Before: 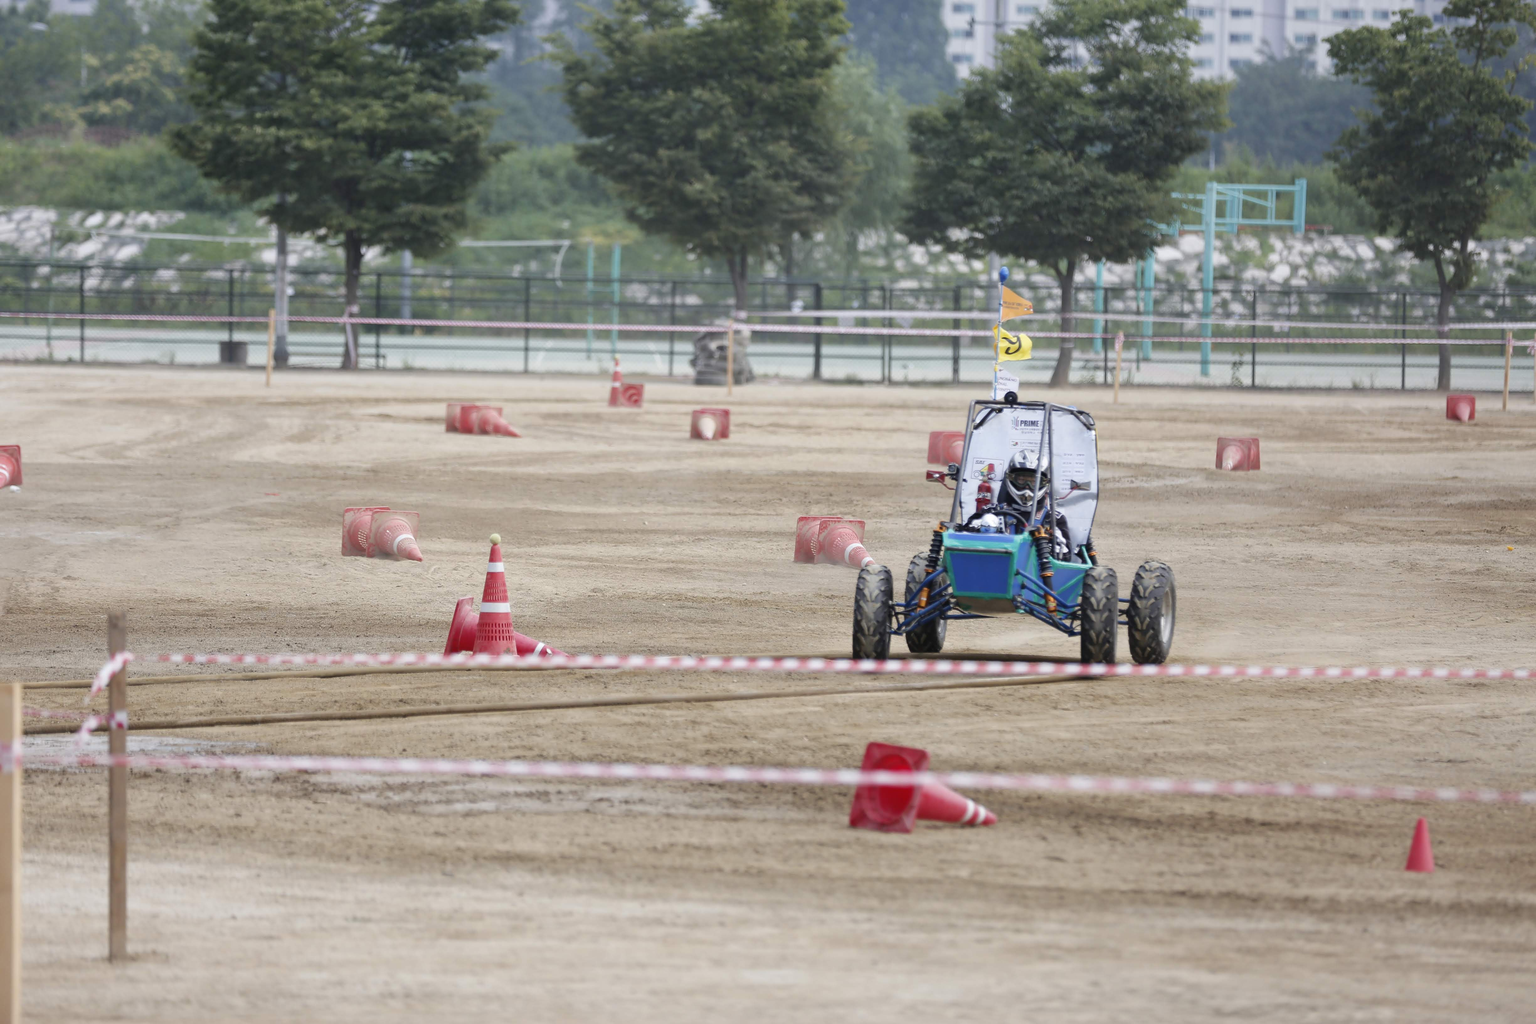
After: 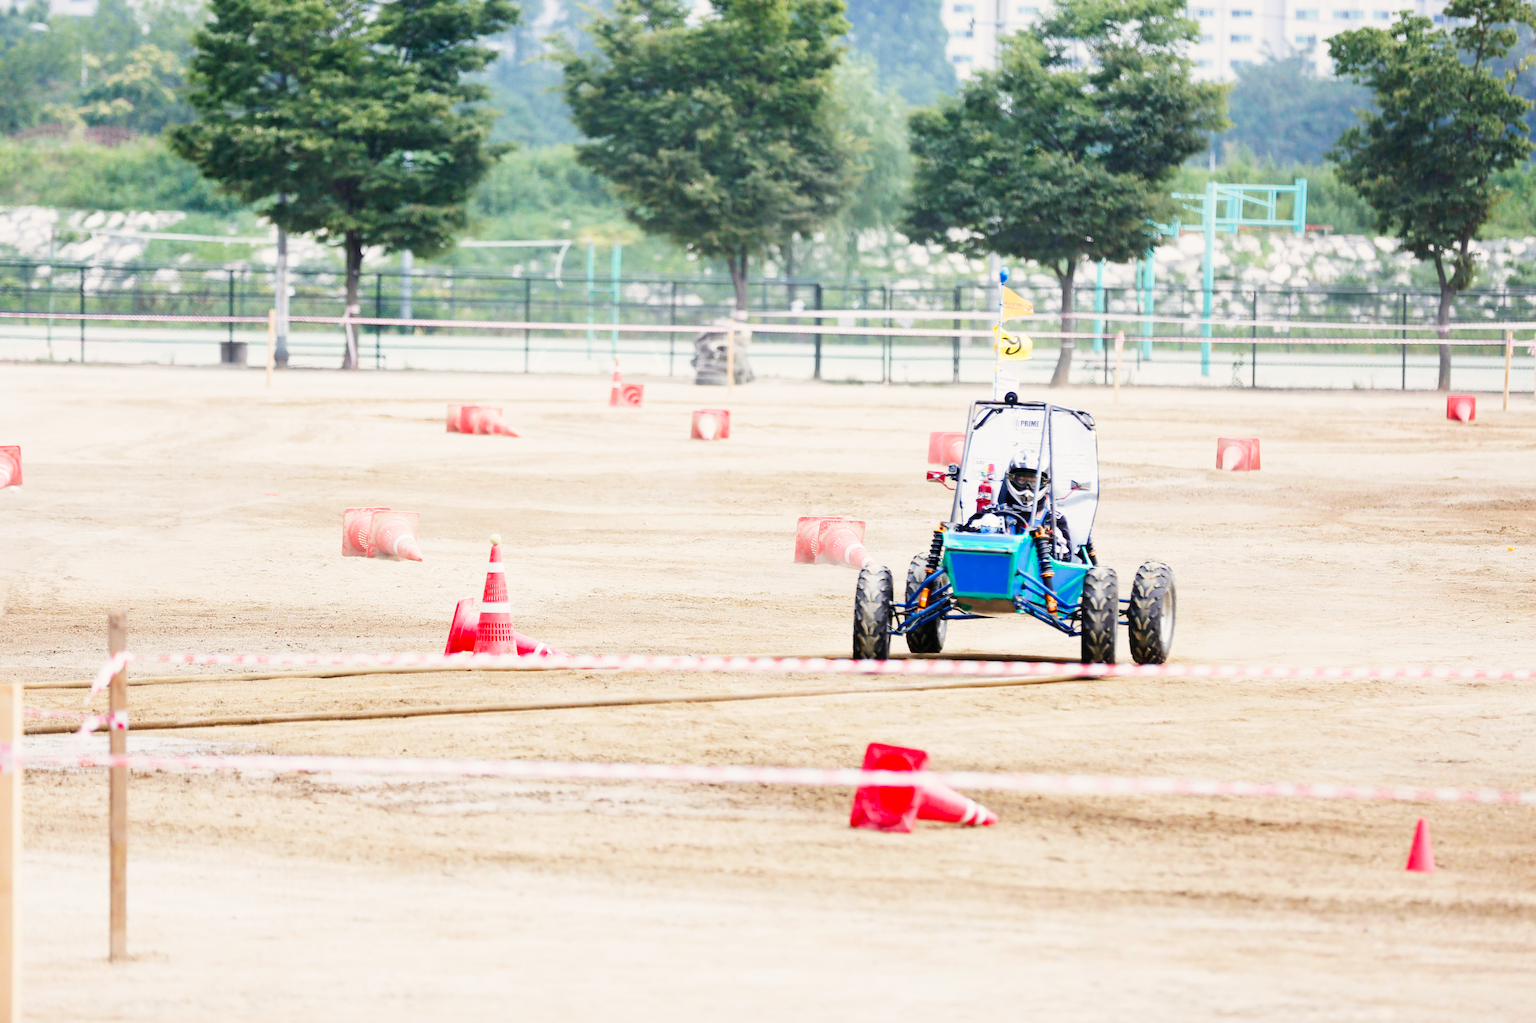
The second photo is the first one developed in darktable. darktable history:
color correction: highlights a* 0.816, highlights b* 2.78, saturation 1.1
base curve: curves: ch0 [(0, 0) (0, 0.001) (0.001, 0.001) (0.004, 0.002) (0.007, 0.004) (0.015, 0.013) (0.033, 0.045) (0.052, 0.096) (0.075, 0.17) (0.099, 0.241) (0.163, 0.42) (0.219, 0.55) (0.259, 0.616) (0.327, 0.722) (0.365, 0.765) (0.522, 0.873) (0.547, 0.881) (0.689, 0.919) (0.826, 0.952) (1, 1)], preserve colors none
